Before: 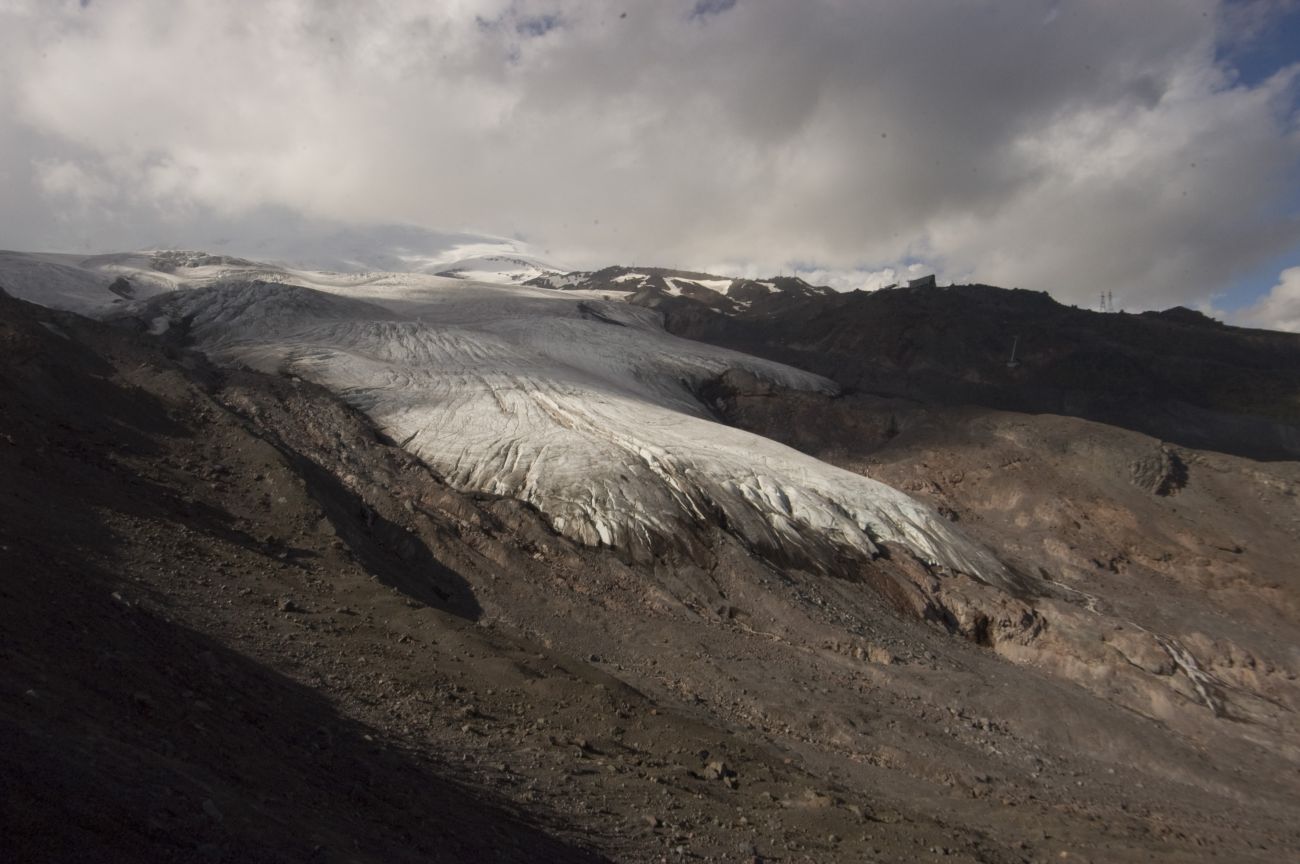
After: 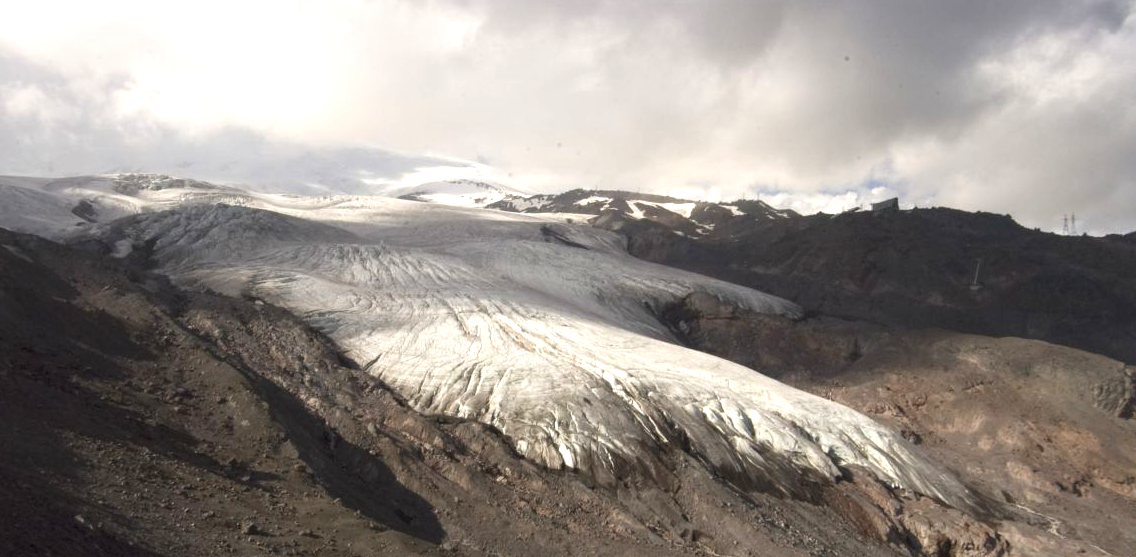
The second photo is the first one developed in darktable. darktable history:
crop: left 2.902%, top 9.016%, right 9.666%, bottom 26.475%
exposure: black level correction 0, exposure 0.947 EV, compensate highlight preservation false
